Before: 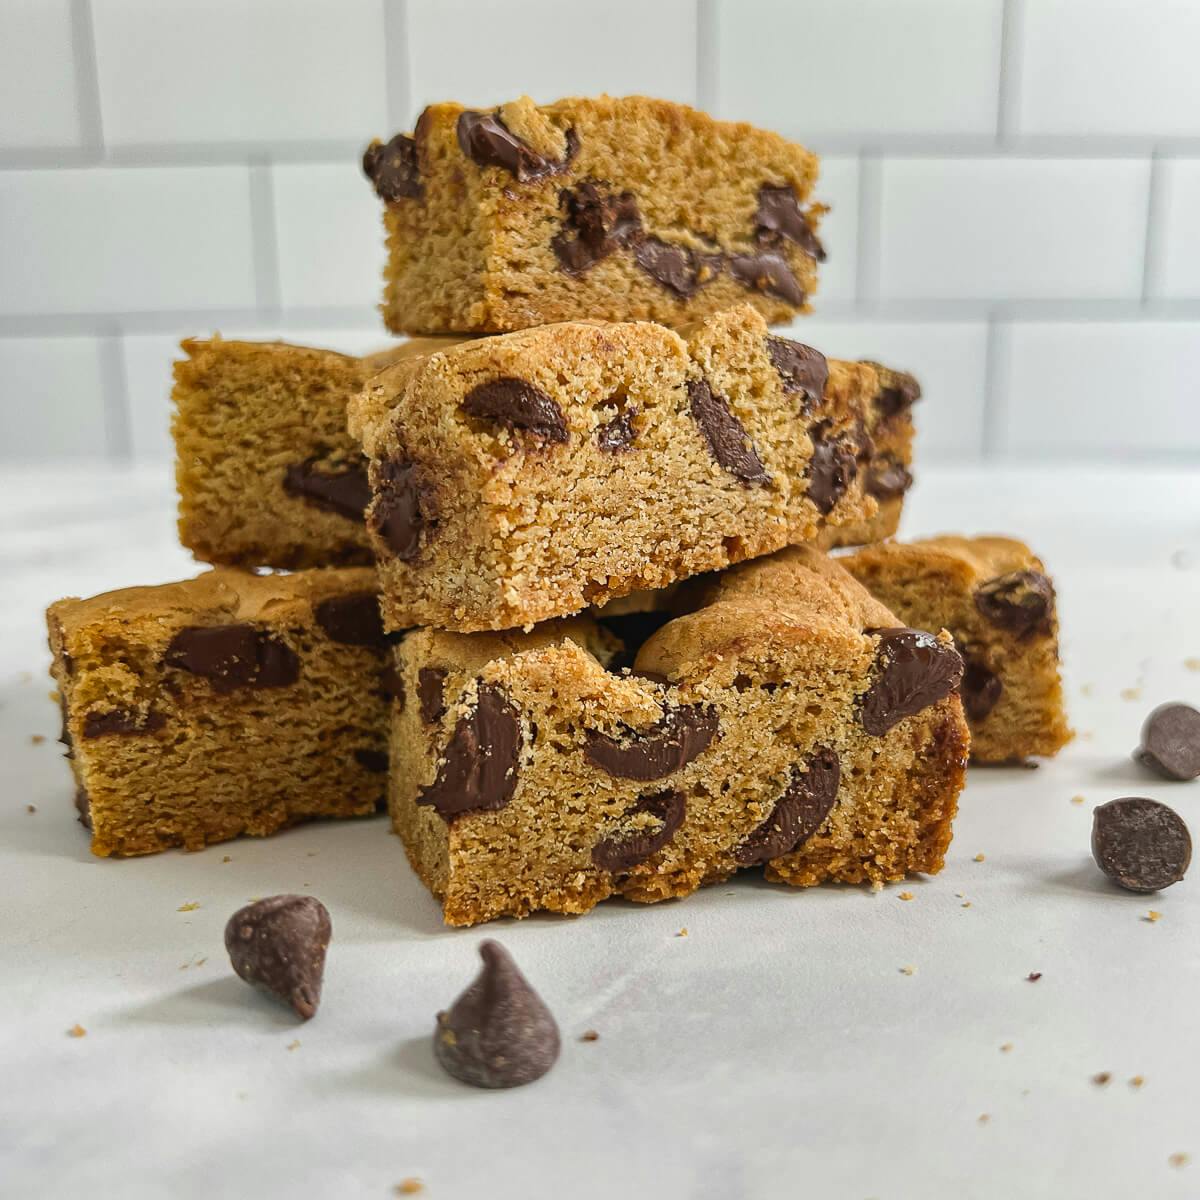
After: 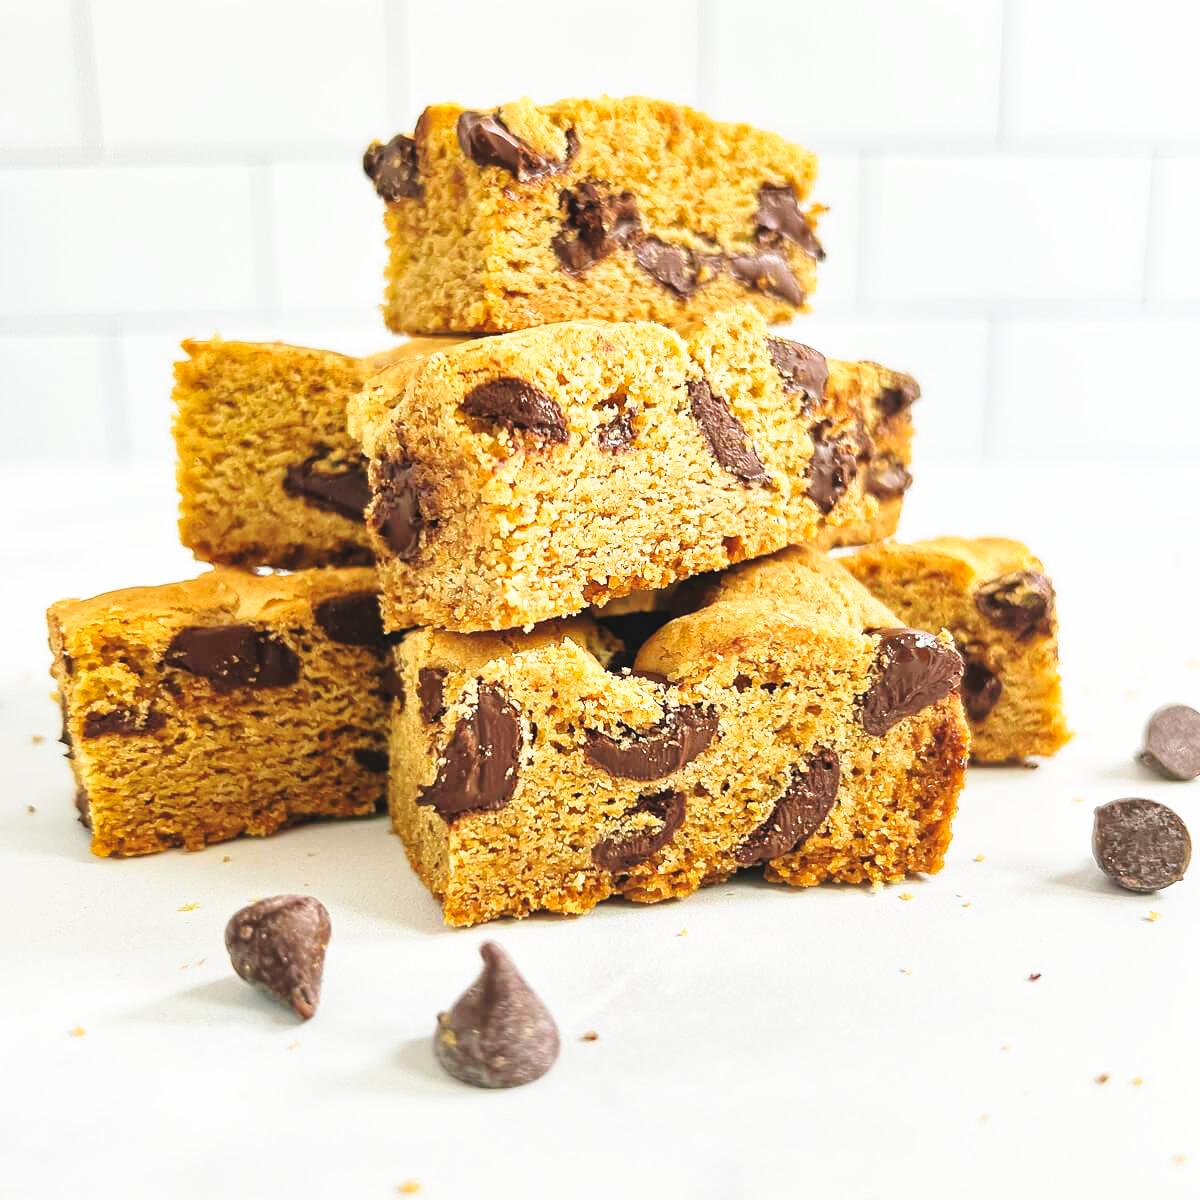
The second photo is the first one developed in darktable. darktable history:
base curve: curves: ch0 [(0, 0) (0.026, 0.03) (0.109, 0.232) (0.351, 0.748) (0.669, 0.968) (1, 1)], preserve colors none
contrast brightness saturation: brightness 0.154
